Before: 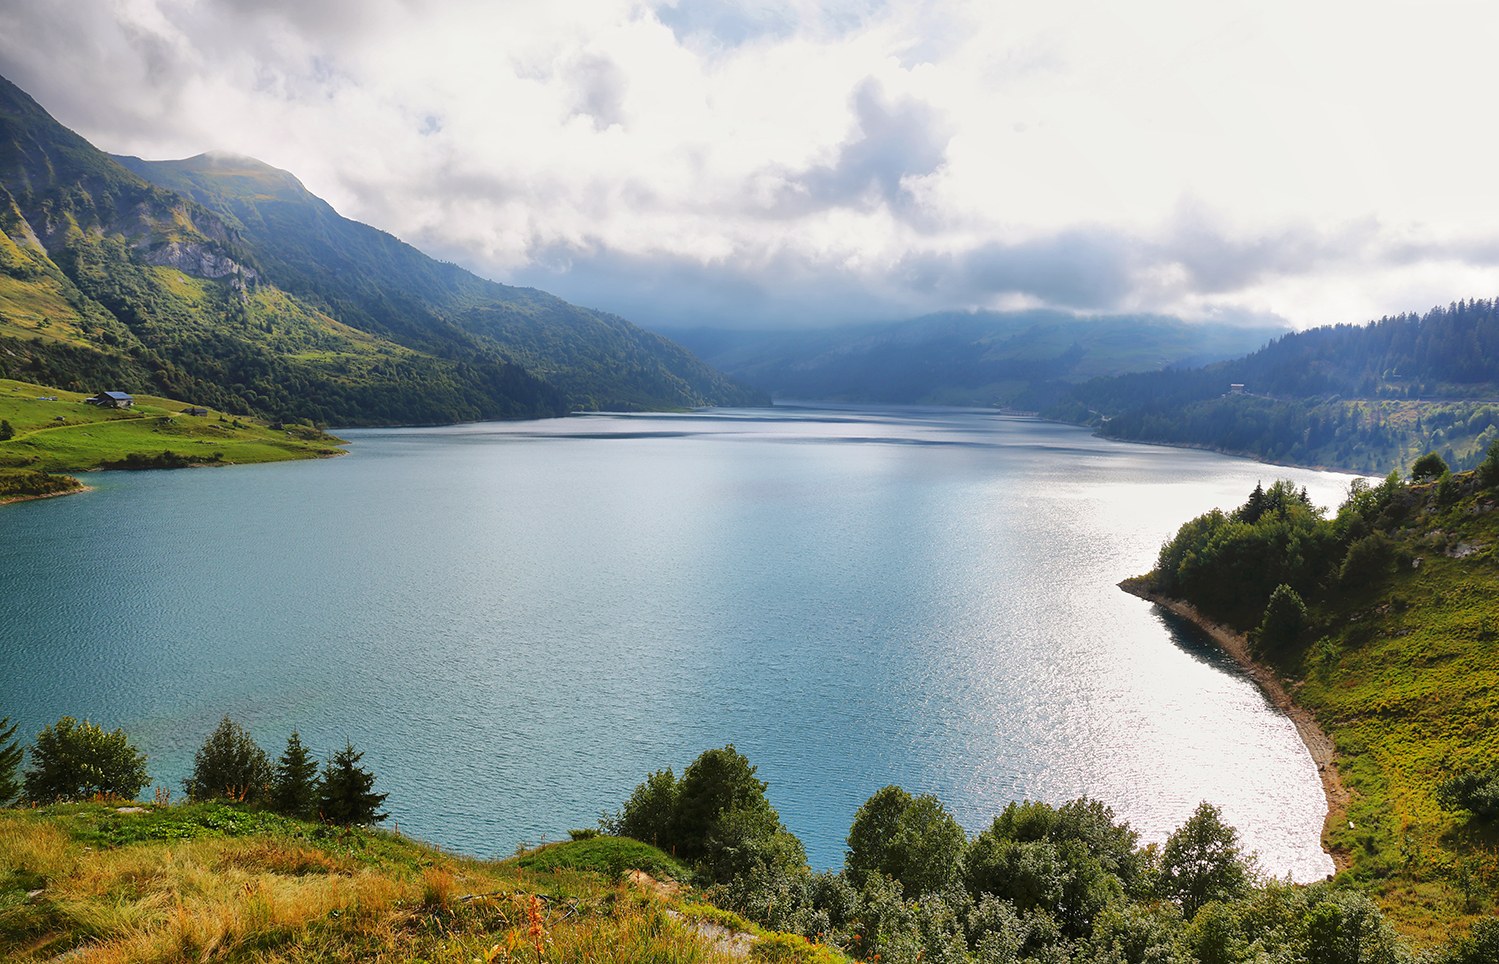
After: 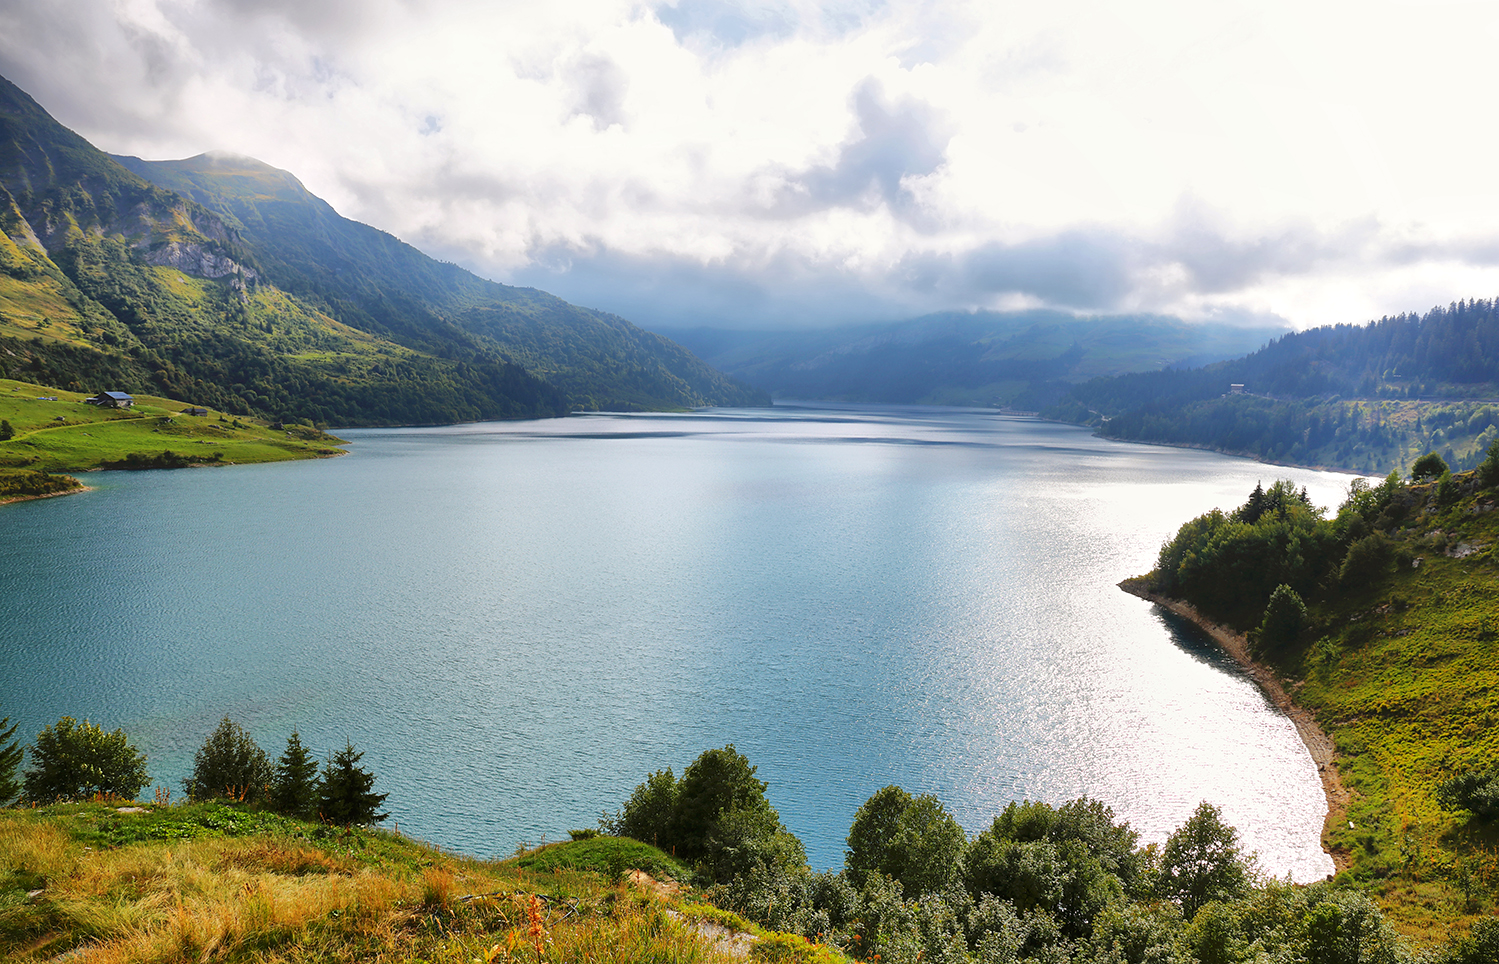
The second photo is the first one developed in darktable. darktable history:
exposure: black level correction 0.001, exposure 0.142 EV, compensate highlight preservation false
